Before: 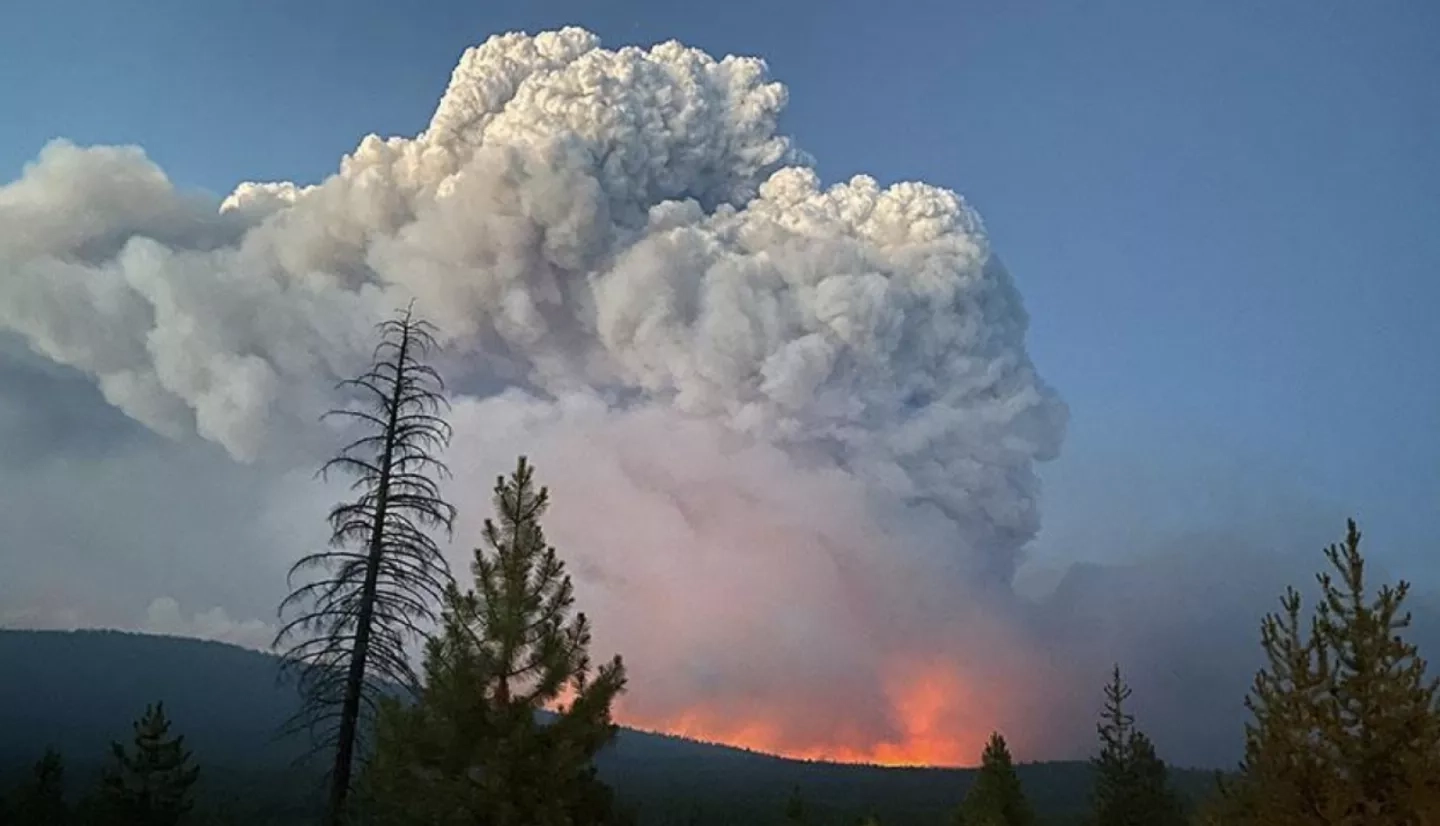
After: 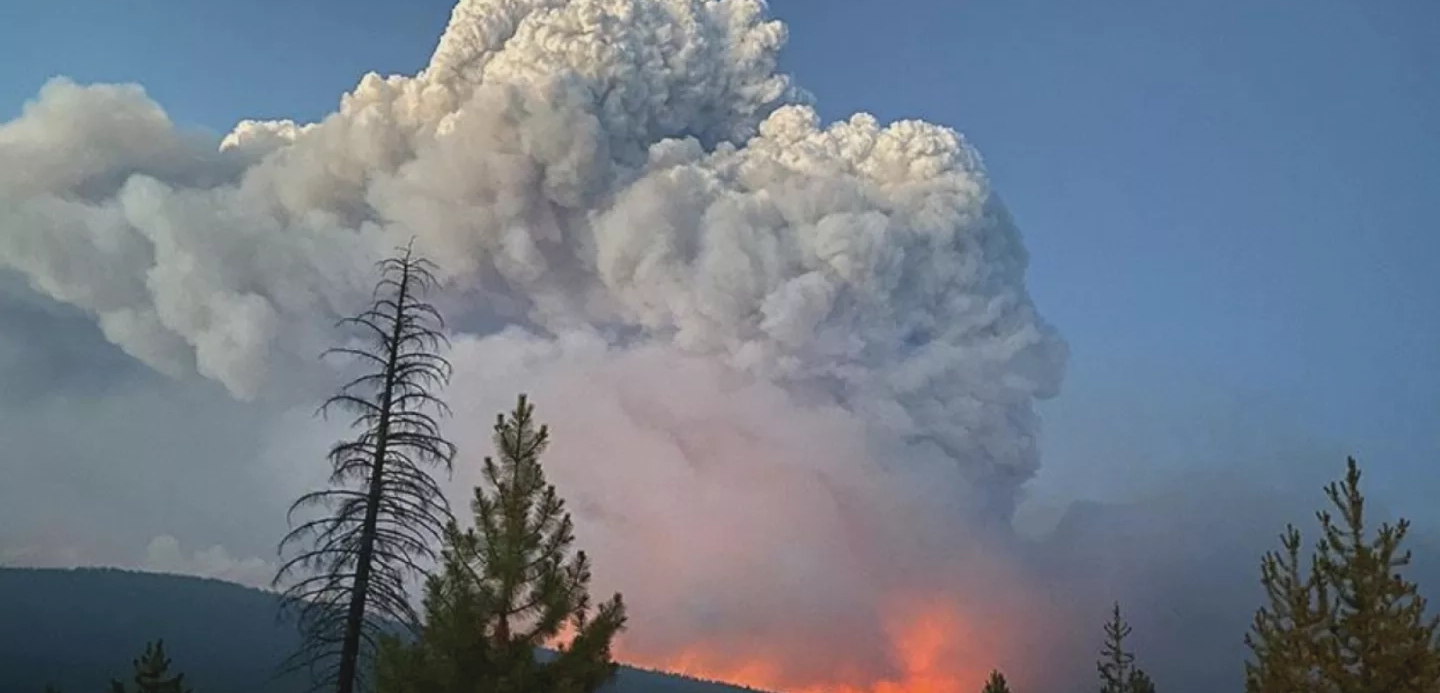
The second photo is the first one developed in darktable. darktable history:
contrast brightness saturation: contrast -0.11
crop: top 7.625%, bottom 8.027%
